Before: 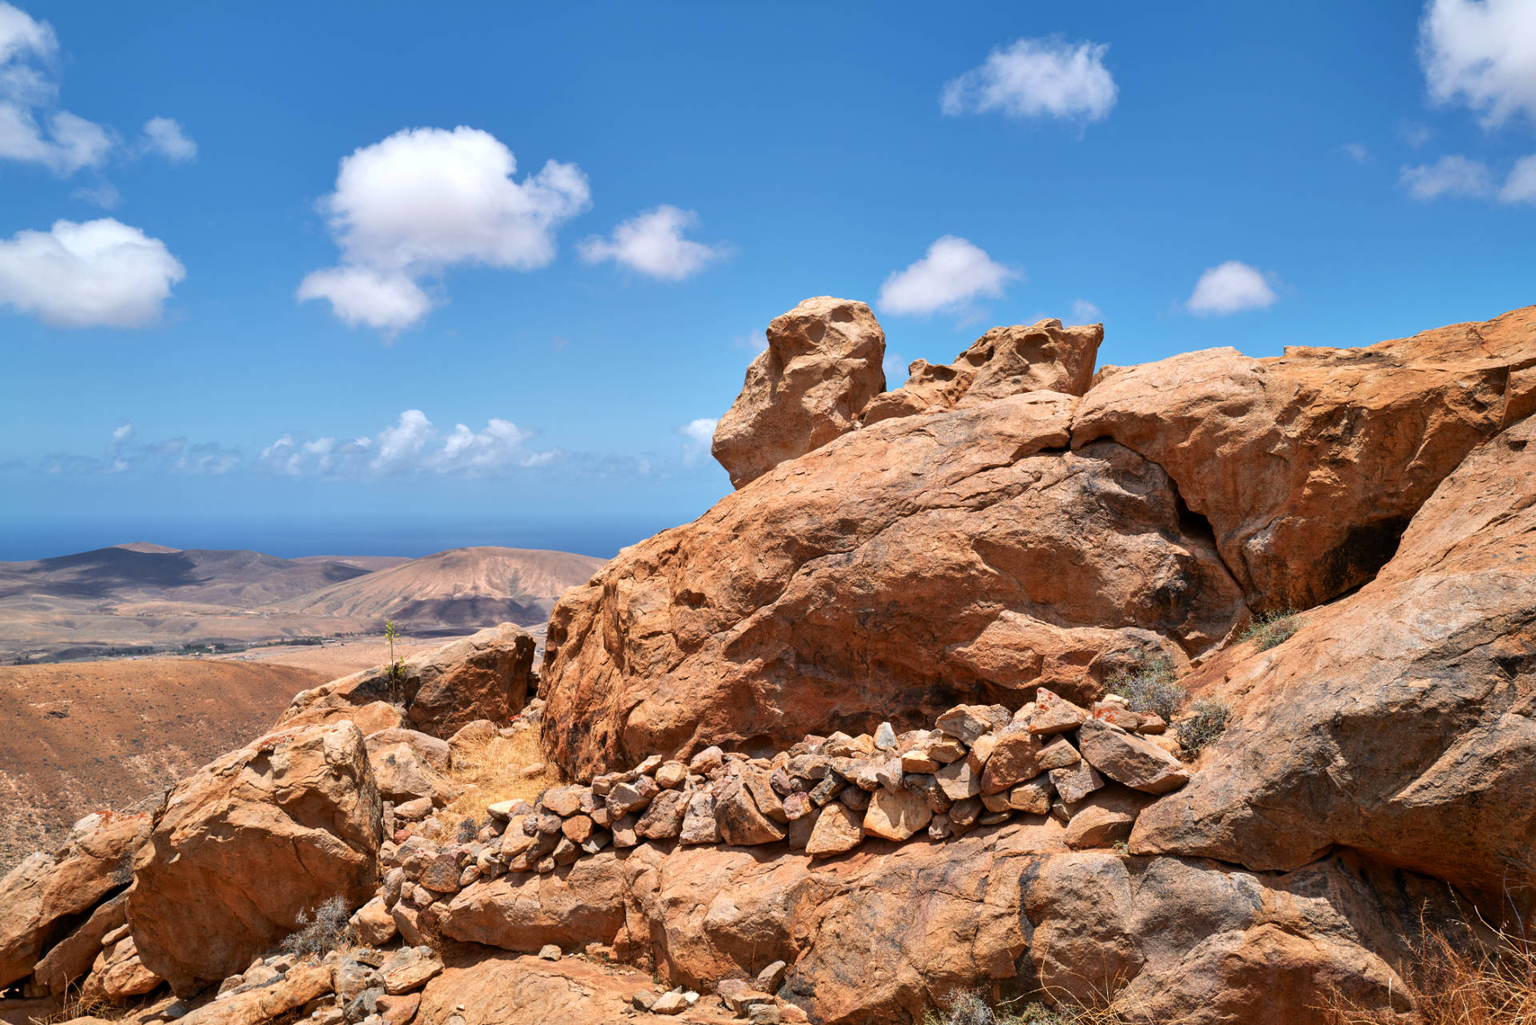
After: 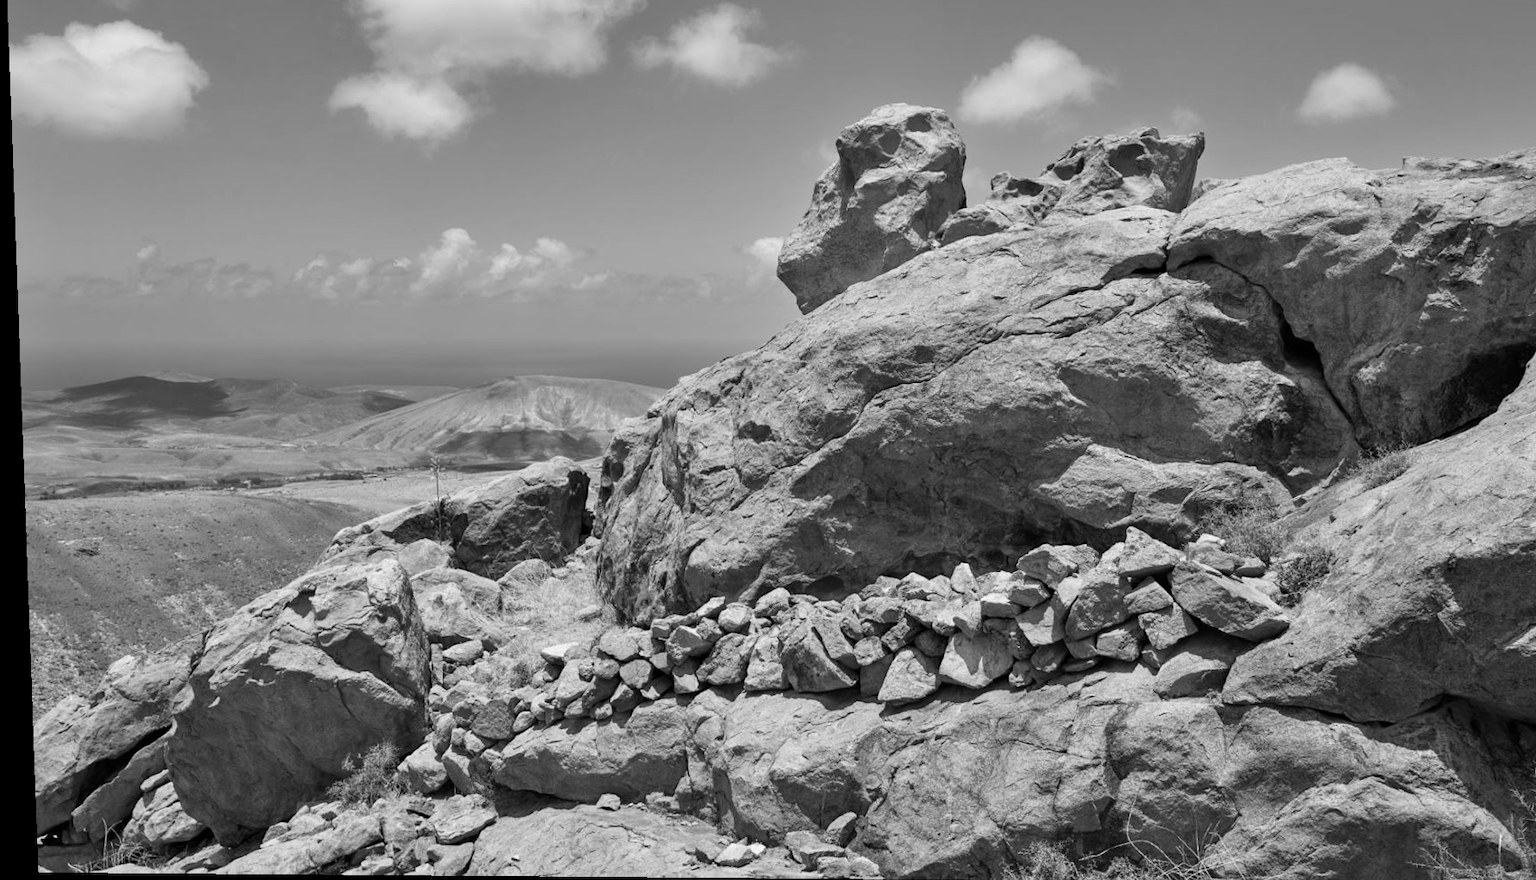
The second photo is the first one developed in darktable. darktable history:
monochrome: a 73.58, b 64.21
shadows and highlights: shadows 32, highlights -32, soften with gaussian
crop: top 20.916%, right 9.437%, bottom 0.316%
rotate and perspective: lens shift (vertical) 0.048, lens shift (horizontal) -0.024, automatic cropping off
